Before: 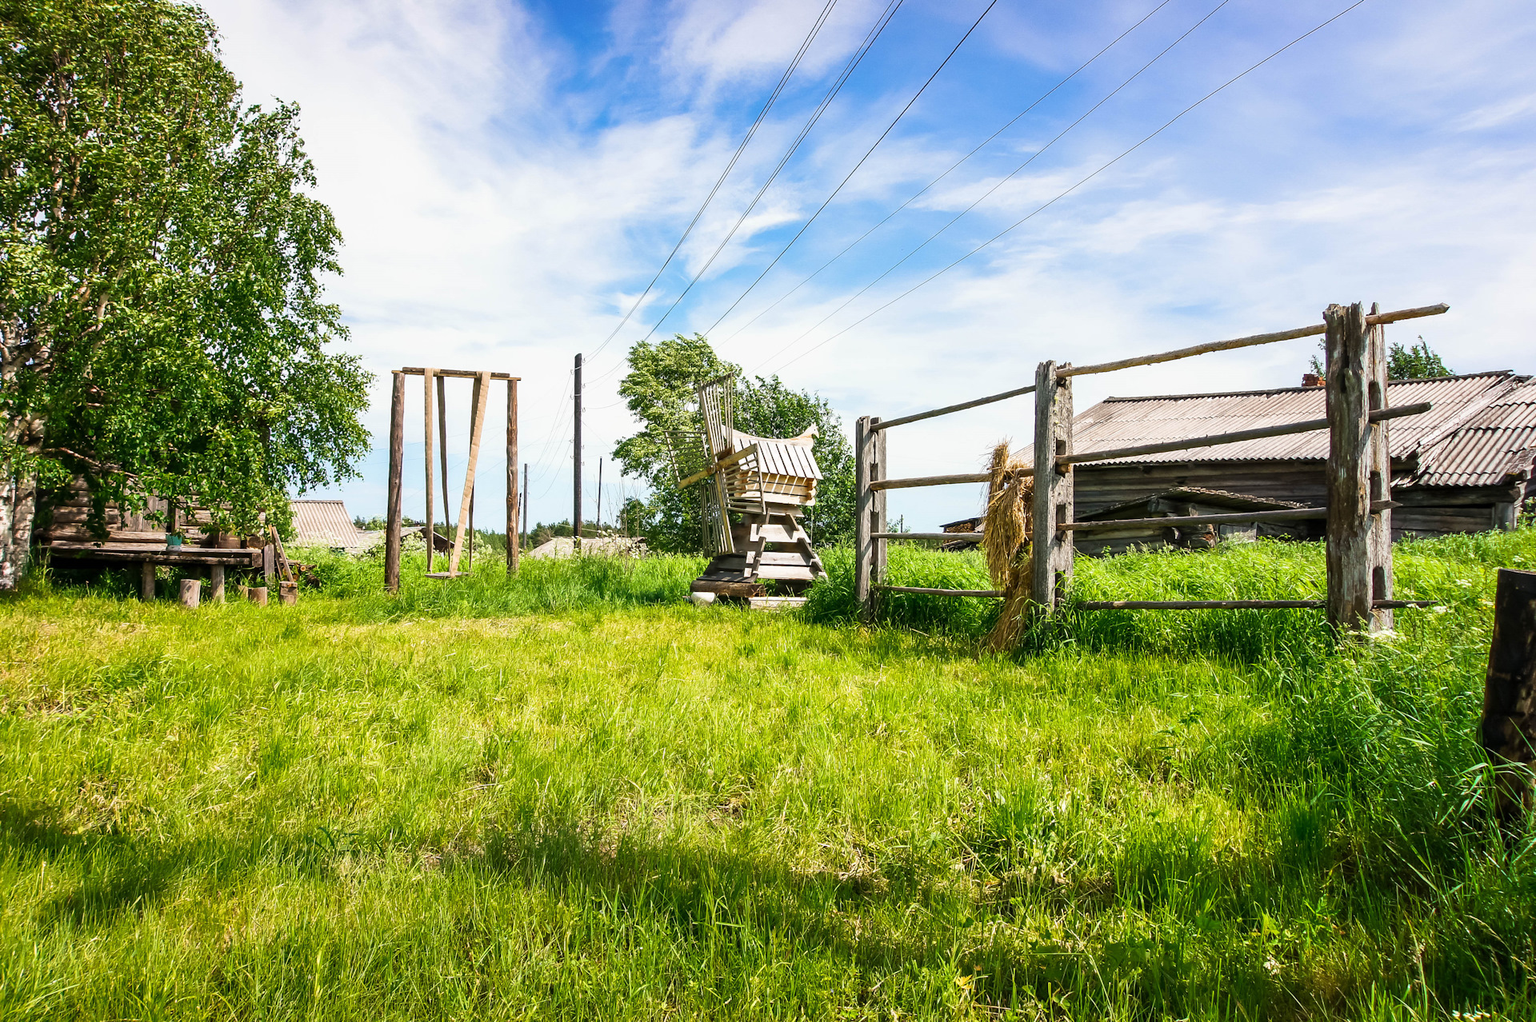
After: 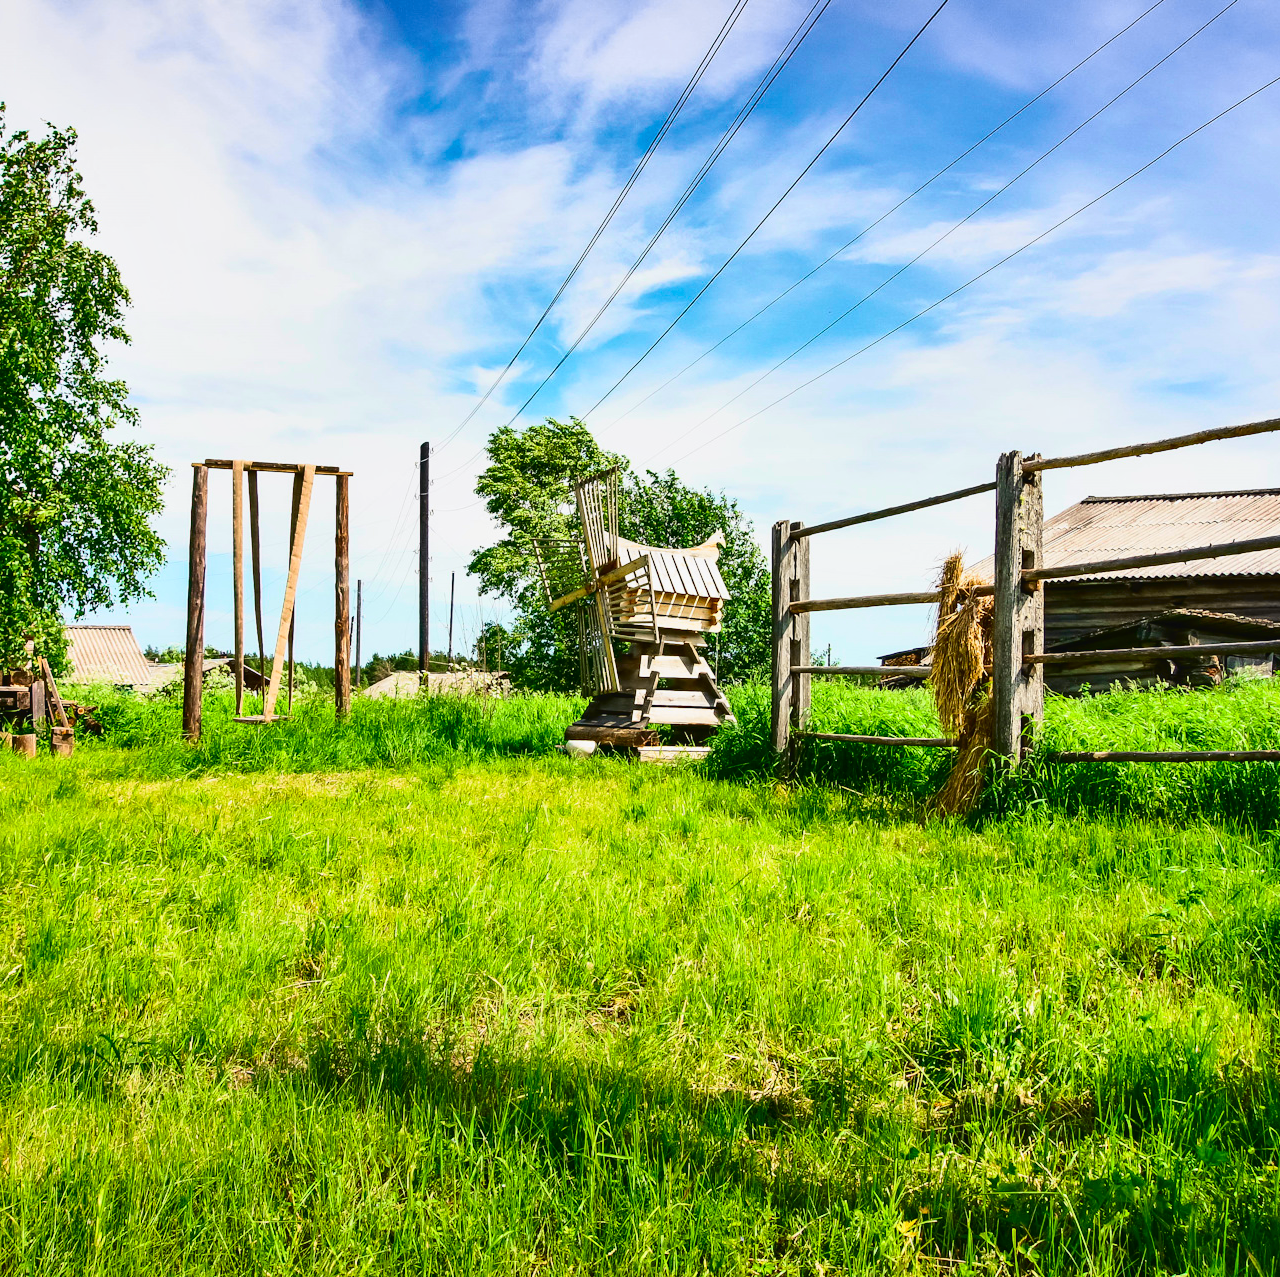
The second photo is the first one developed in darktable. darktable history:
crop and rotate: left 15.546%, right 17.787%
tone curve: curves: ch0 [(0, 0.023) (0.132, 0.075) (0.256, 0.2) (0.454, 0.495) (0.708, 0.78) (0.844, 0.896) (1, 0.98)]; ch1 [(0, 0) (0.37, 0.308) (0.478, 0.46) (0.499, 0.5) (0.513, 0.508) (0.526, 0.533) (0.59, 0.612) (0.764, 0.804) (1, 1)]; ch2 [(0, 0) (0.312, 0.313) (0.461, 0.454) (0.48, 0.477) (0.503, 0.5) (0.526, 0.54) (0.564, 0.595) (0.631, 0.676) (0.713, 0.767) (0.985, 0.966)], color space Lab, independent channels
shadows and highlights: shadows 53, soften with gaussian
